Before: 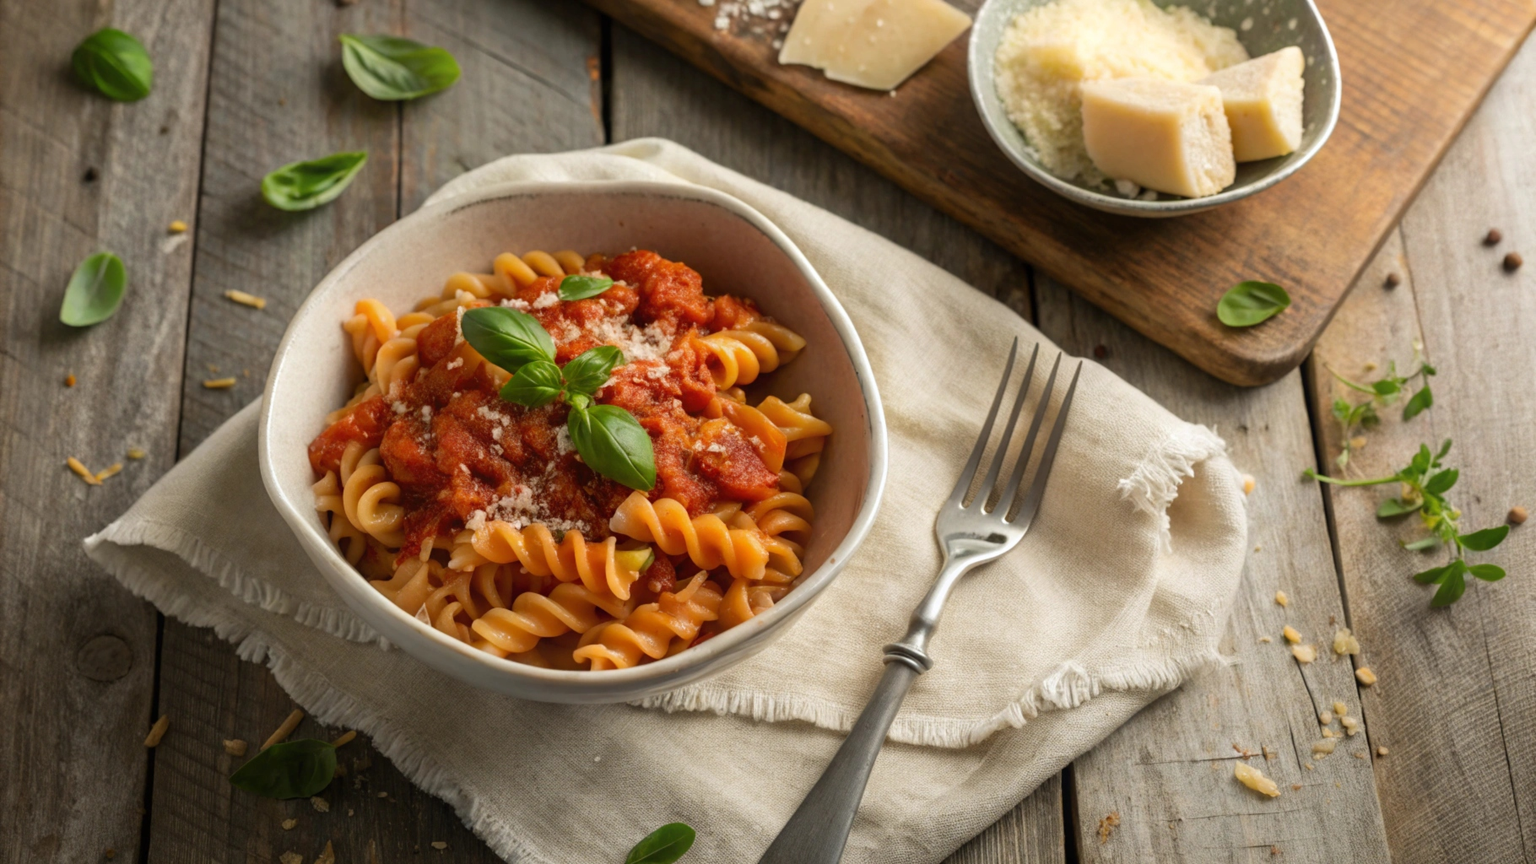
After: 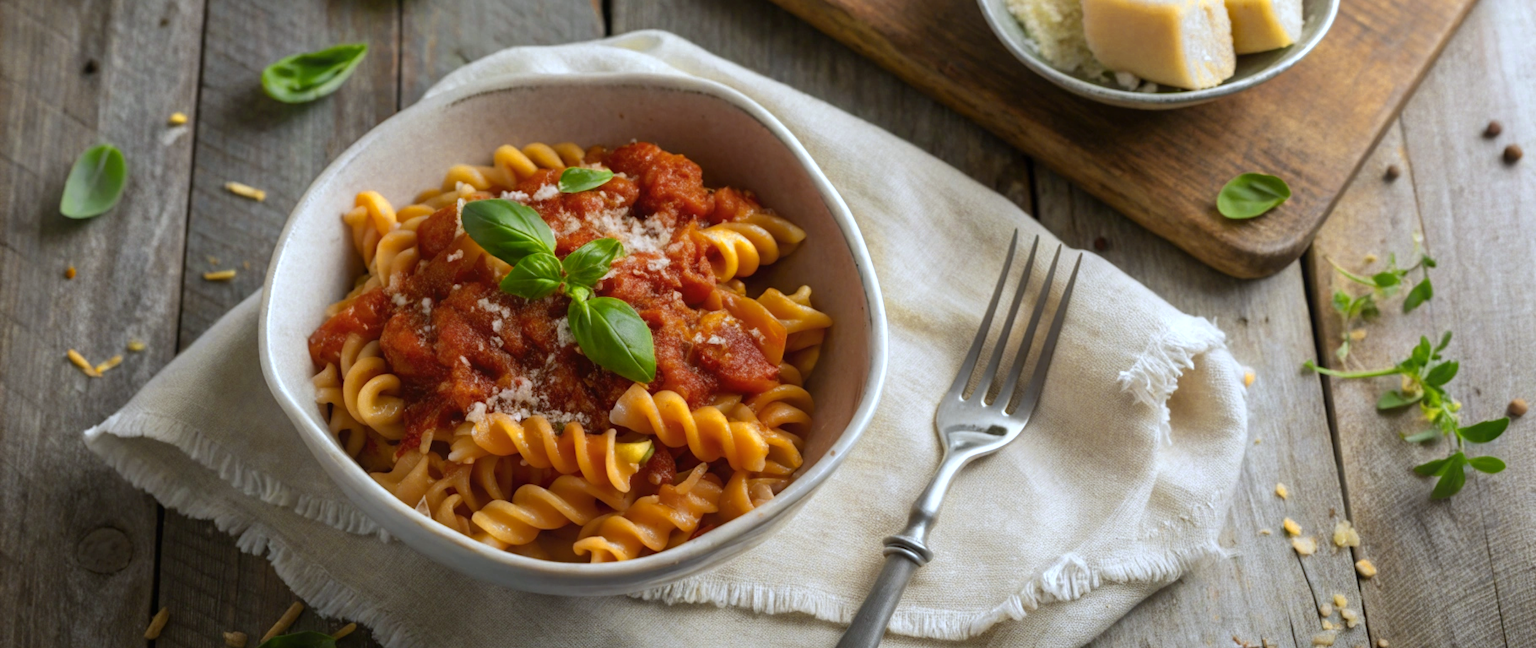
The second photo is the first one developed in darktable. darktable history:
color balance rgb: global vibrance 0.5%
exposure: exposure -0.01 EV, compensate highlight preservation false
white balance: red 0.931, blue 1.11
color zones: curves: ch0 [(0, 0.485) (0.178, 0.476) (0.261, 0.623) (0.411, 0.403) (0.708, 0.603) (0.934, 0.412)]; ch1 [(0.003, 0.485) (0.149, 0.496) (0.229, 0.584) (0.326, 0.551) (0.484, 0.262) (0.757, 0.643)]
crop and rotate: top 12.5%, bottom 12.5%
